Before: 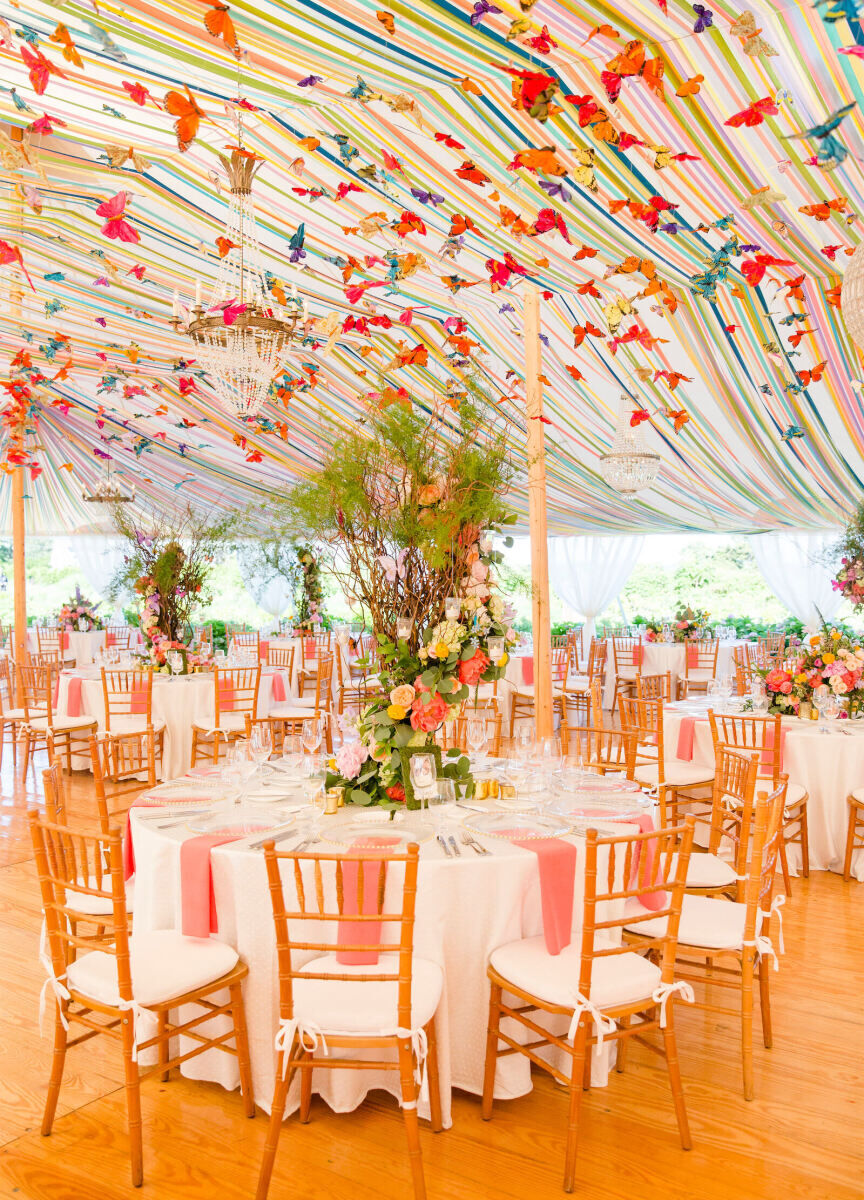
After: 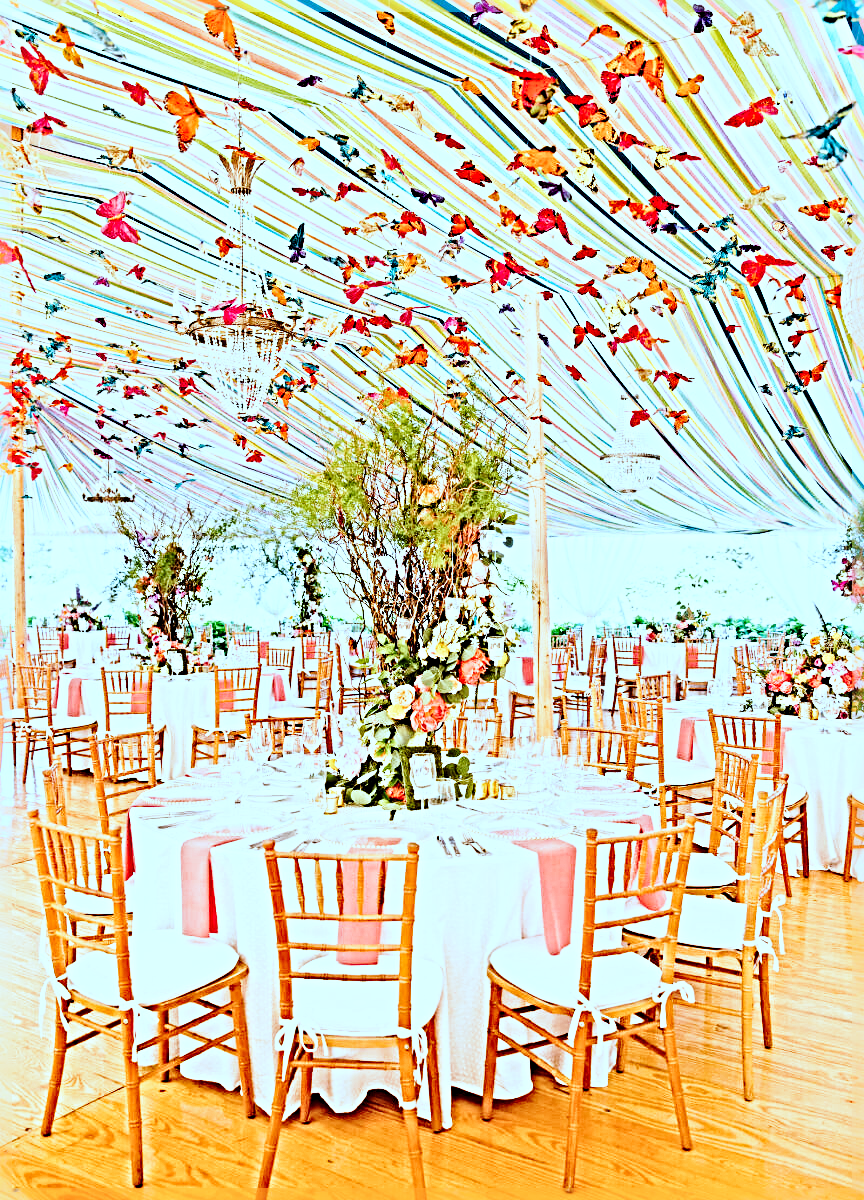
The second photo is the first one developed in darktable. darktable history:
color correction: highlights a* -9.65, highlights b* -21.4
base curve: curves: ch0 [(0, 0) (0.028, 0.03) (0.121, 0.232) (0.46, 0.748) (0.859, 0.968) (1, 1)], preserve colors none
sharpen: radius 6.278, amount 1.793, threshold 0.054
